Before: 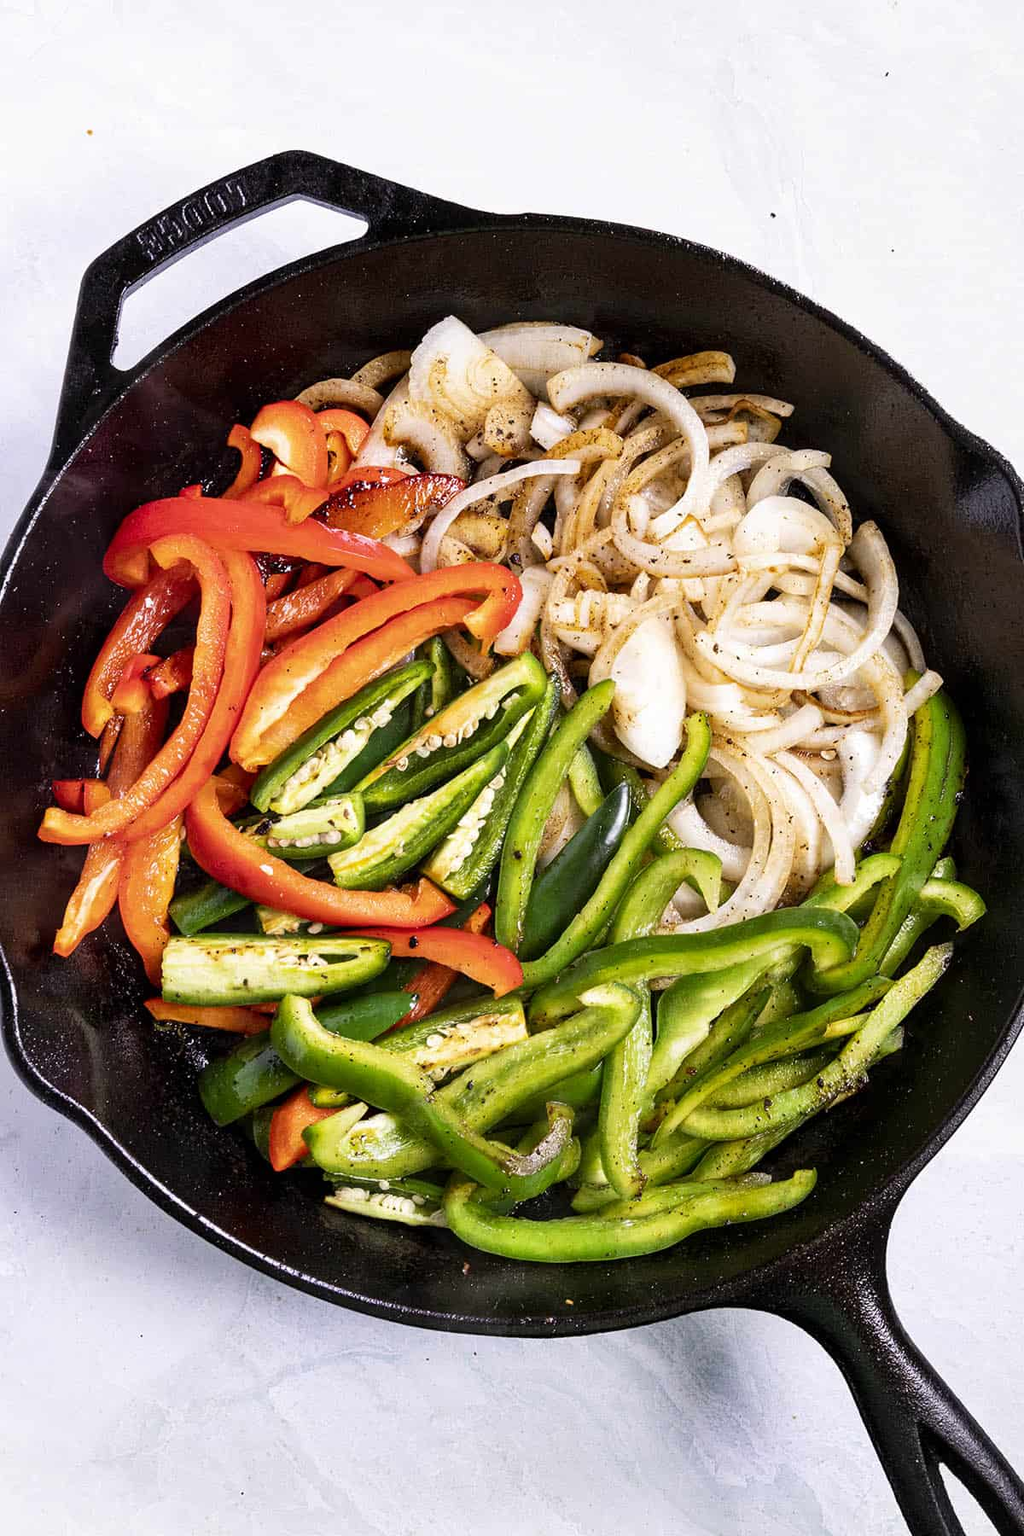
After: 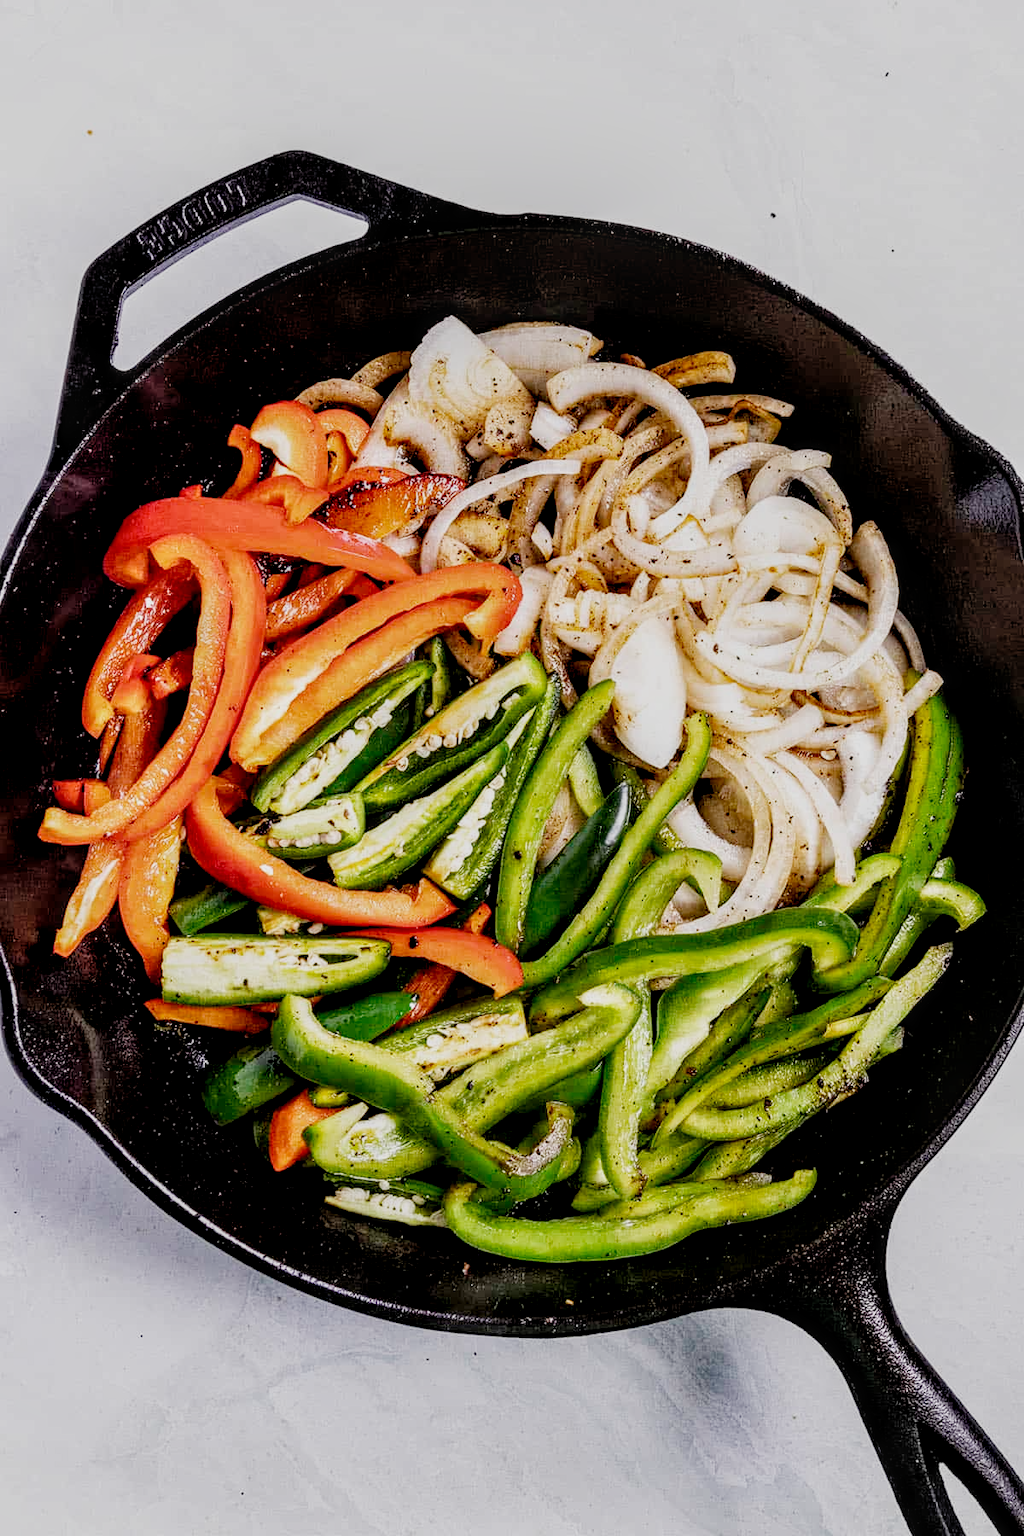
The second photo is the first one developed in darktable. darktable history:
local contrast: highlights 59%, detail 145%
filmic rgb: black relative exposure -7.65 EV, white relative exposure 4.56 EV, hardness 3.61, preserve chrominance no, color science v4 (2020), contrast in shadows soft
